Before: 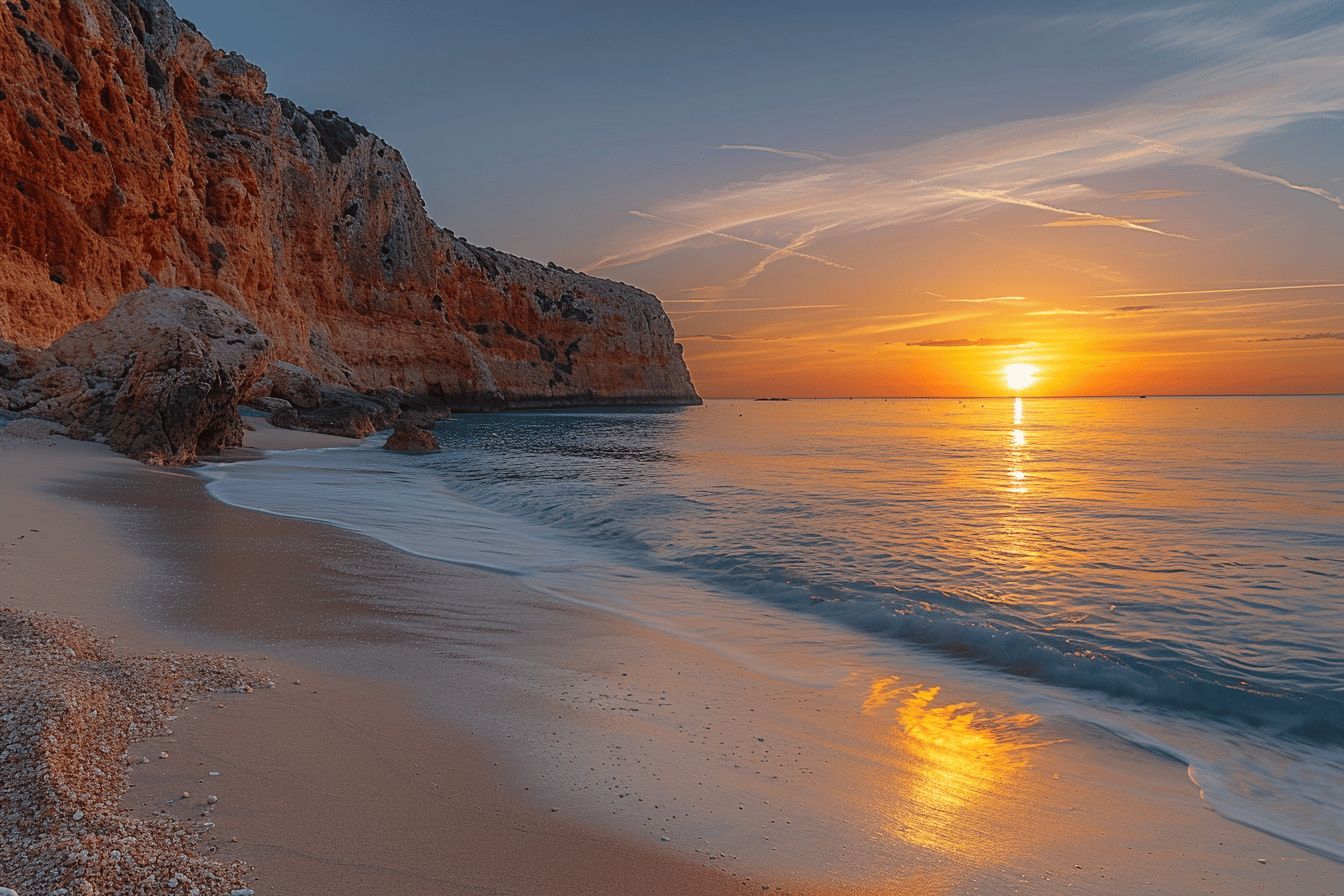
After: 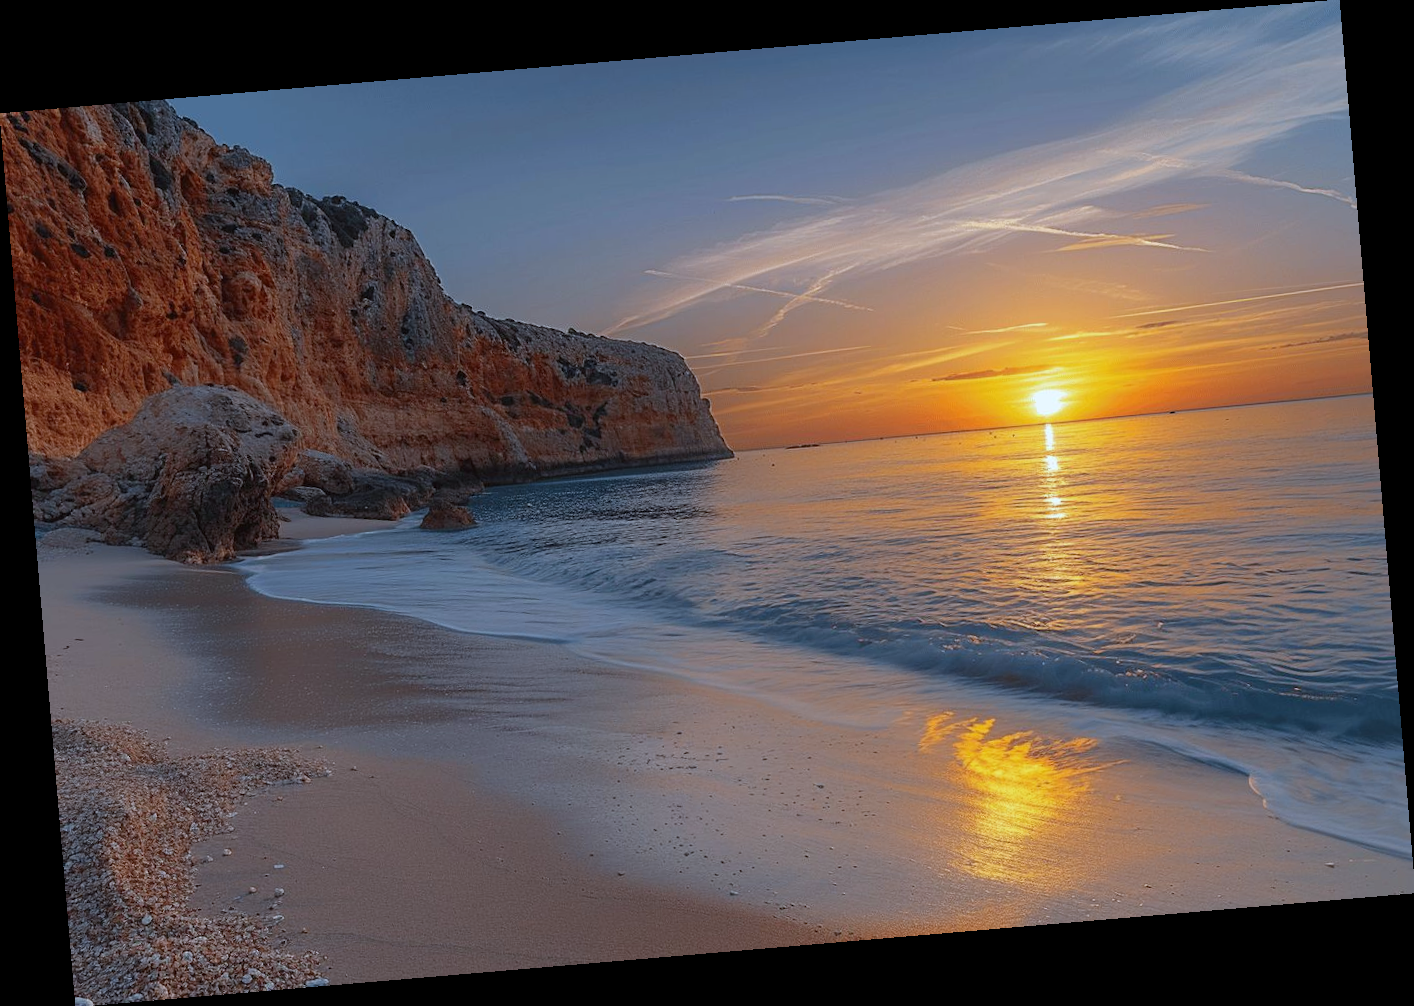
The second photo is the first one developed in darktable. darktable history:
white balance: red 0.924, blue 1.095
rotate and perspective: rotation -4.86°, automatic cropping off
